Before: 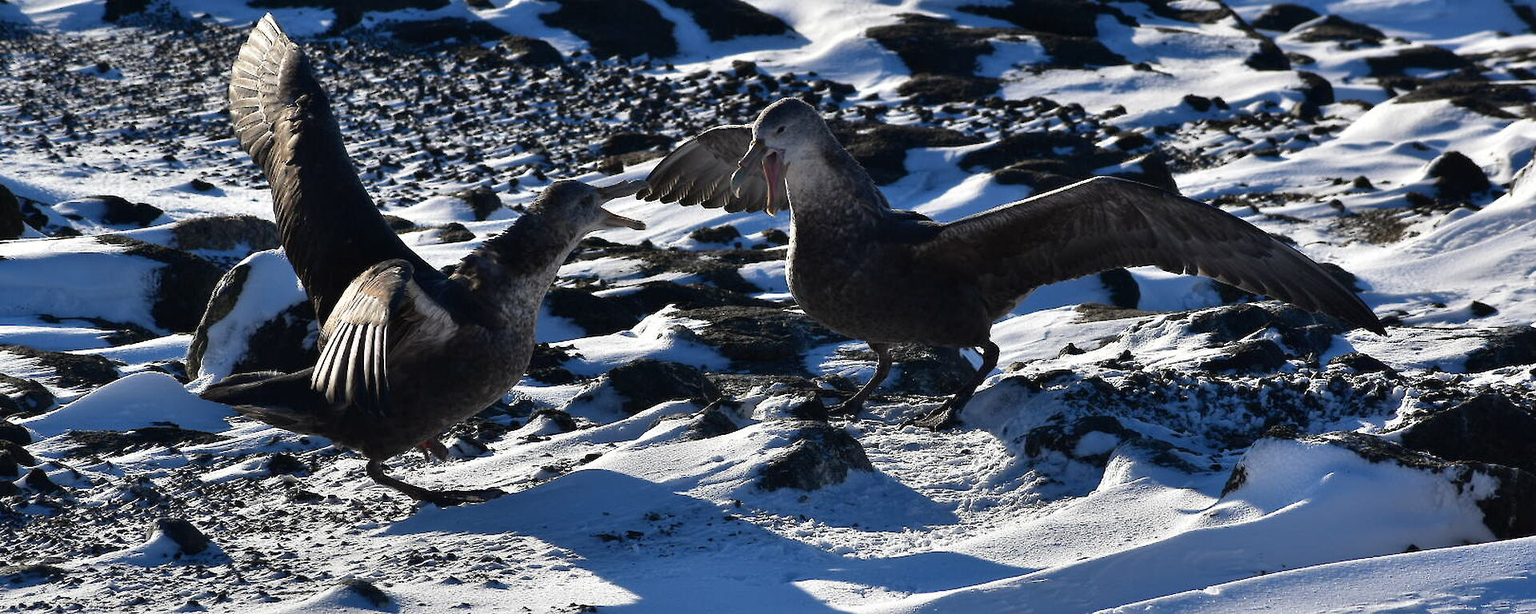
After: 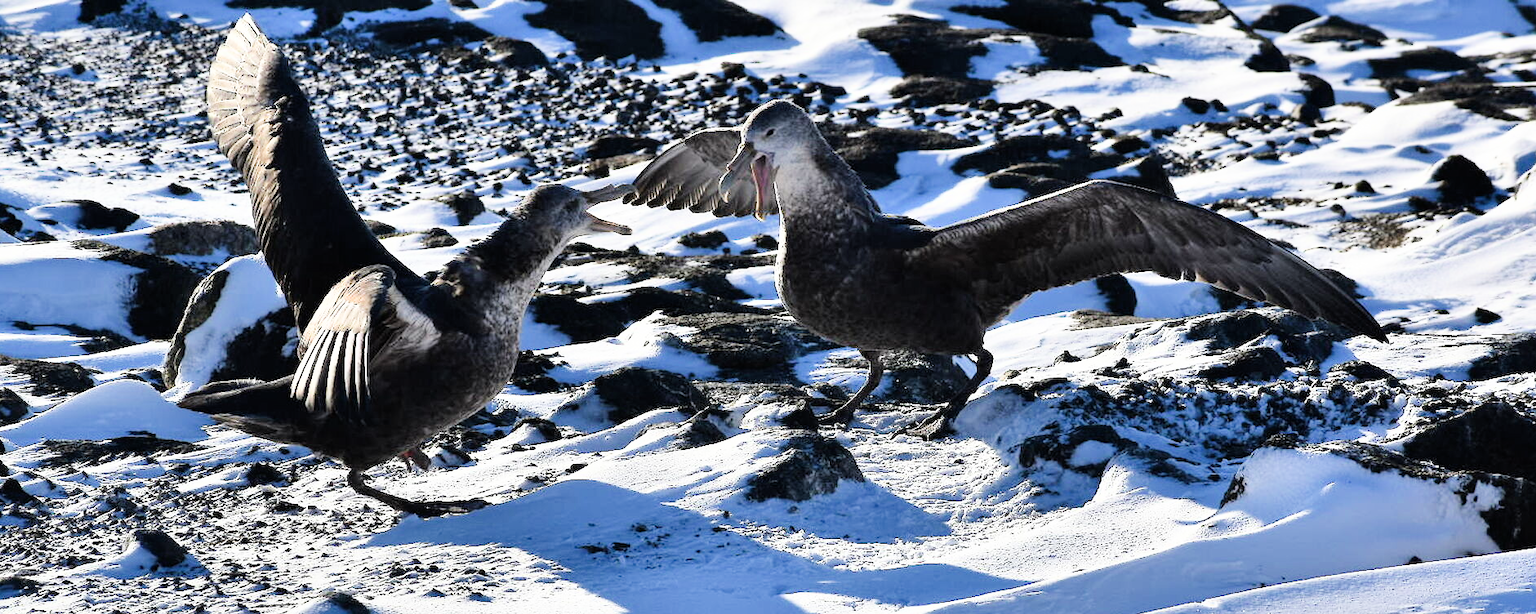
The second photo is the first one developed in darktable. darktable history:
exposure: black level correction 0, exposure 1.5 EV, compensate exposure bias true, compensate highlight preservation false
shadows and highlights: low approximation 0.01, soften with gaussian
crop: left 1.743%, right 0.268%, bottom 2.011%
filmic rgb: black relative exposure -7.65 EV, white relative exposure 4.56 EV, hardness 3.61, contrast 1.05
tone equalizer: -8 EV -0.417 EV, -7 EV -0.389 EV, -6 EV -0.333 EV, -5 EV -0.222 EV, -3 EV 0.222 EV, -2 EV 0.333 EV, -1 EV 0.389 EV, +0 EV 0.417 EV, edges refinement/feathering 500, mask exposure compensation -1.57 EV, preserve details no
